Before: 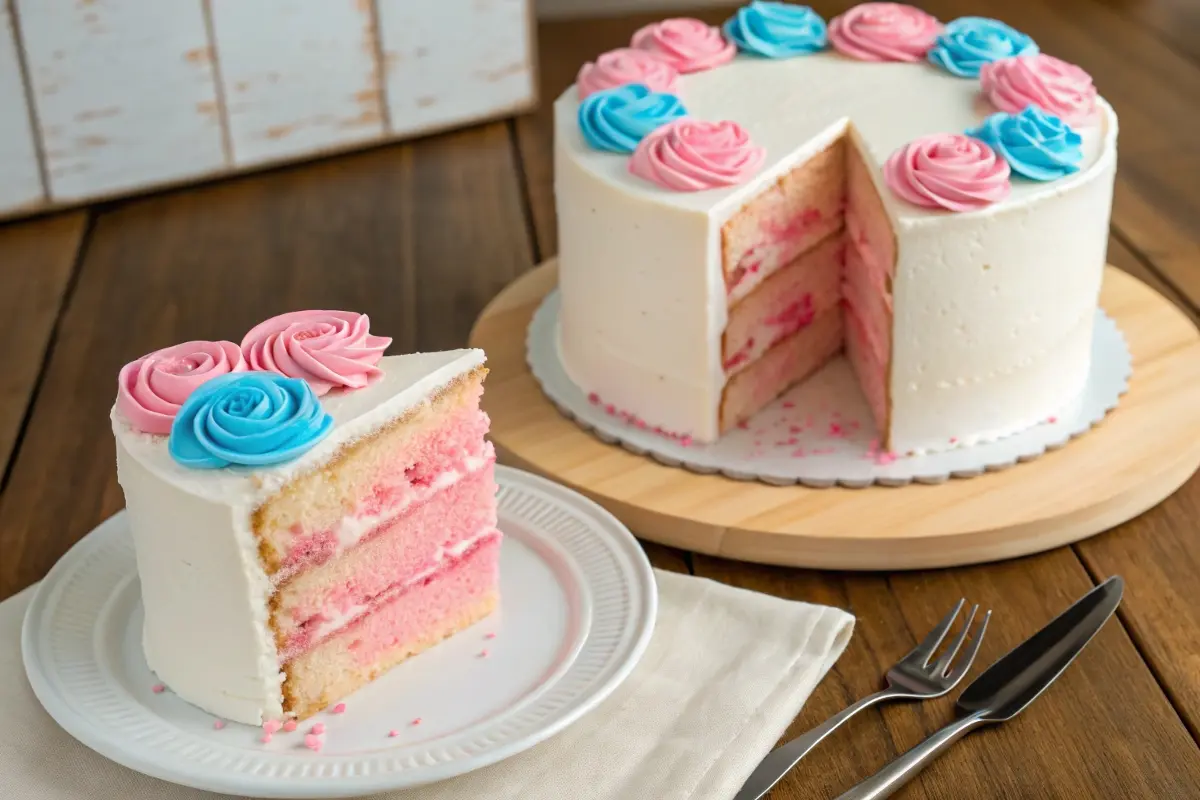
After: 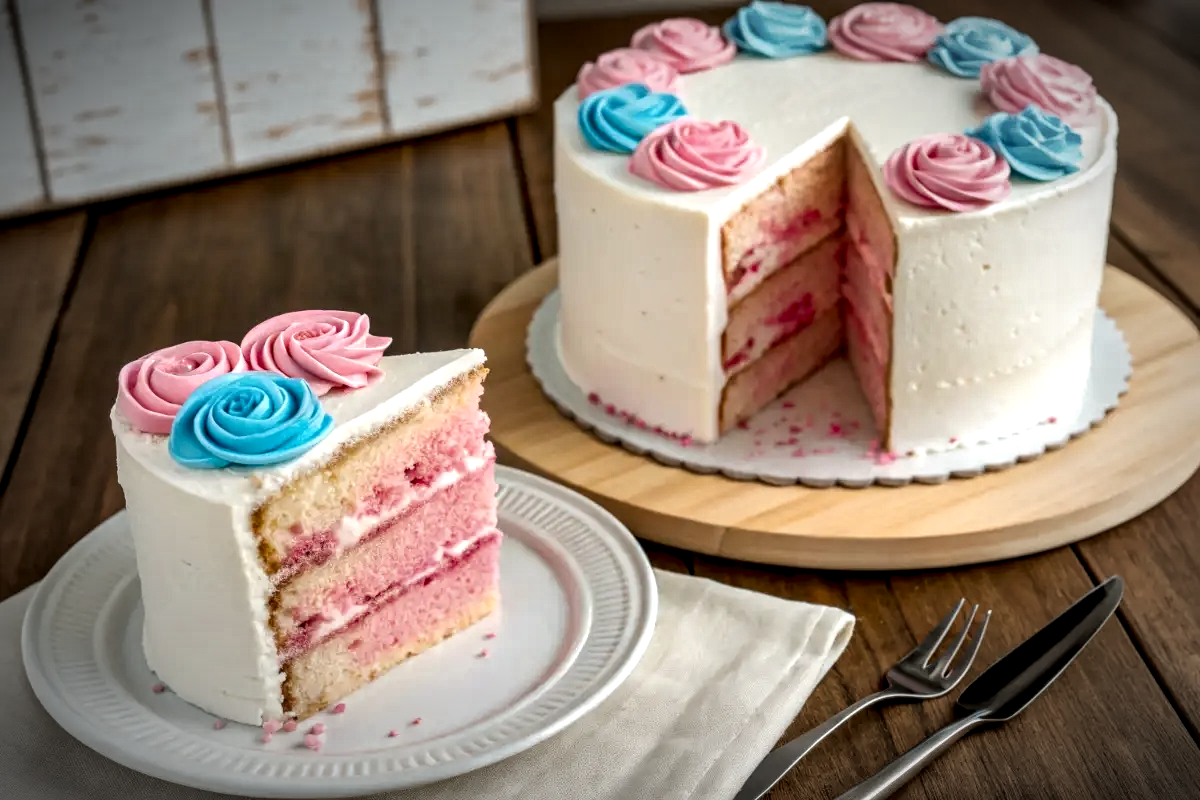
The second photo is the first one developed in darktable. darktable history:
vignetting: fall-off start 67.5%, fall-off radius 67.23%, brightness -0.813, automatic ratio true
tone equalizer: on, module defaults
local contrast: highlights 65%, shadows 54%, detail 169%, midtone range 0.514
shadows and highlights: soften with gaussian
